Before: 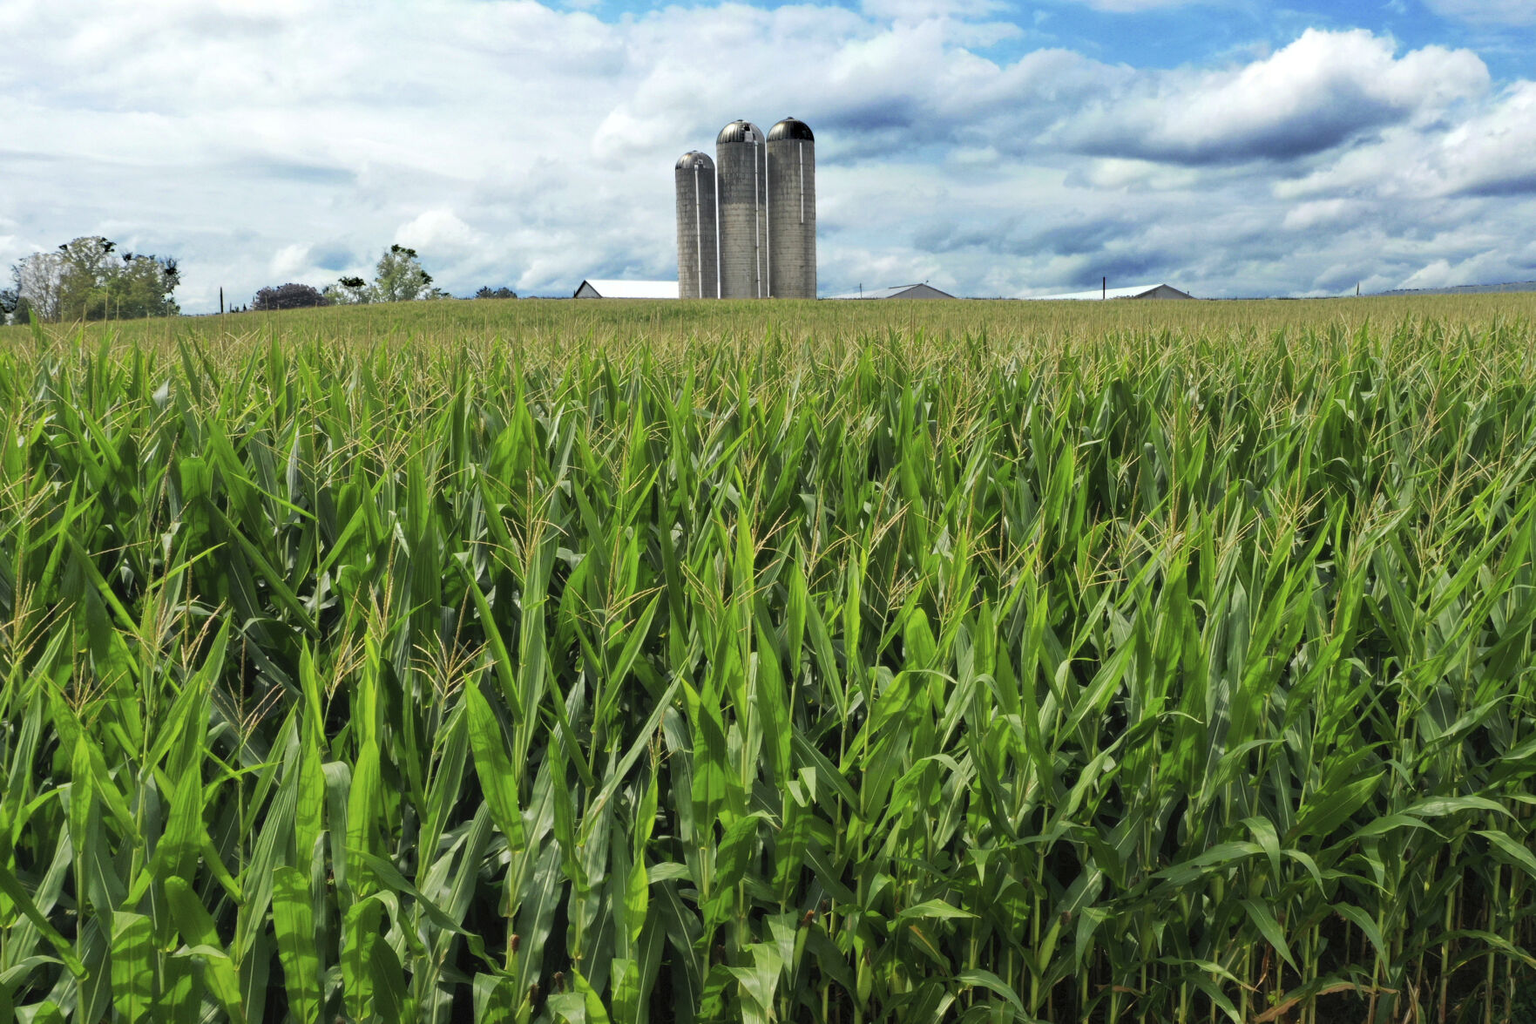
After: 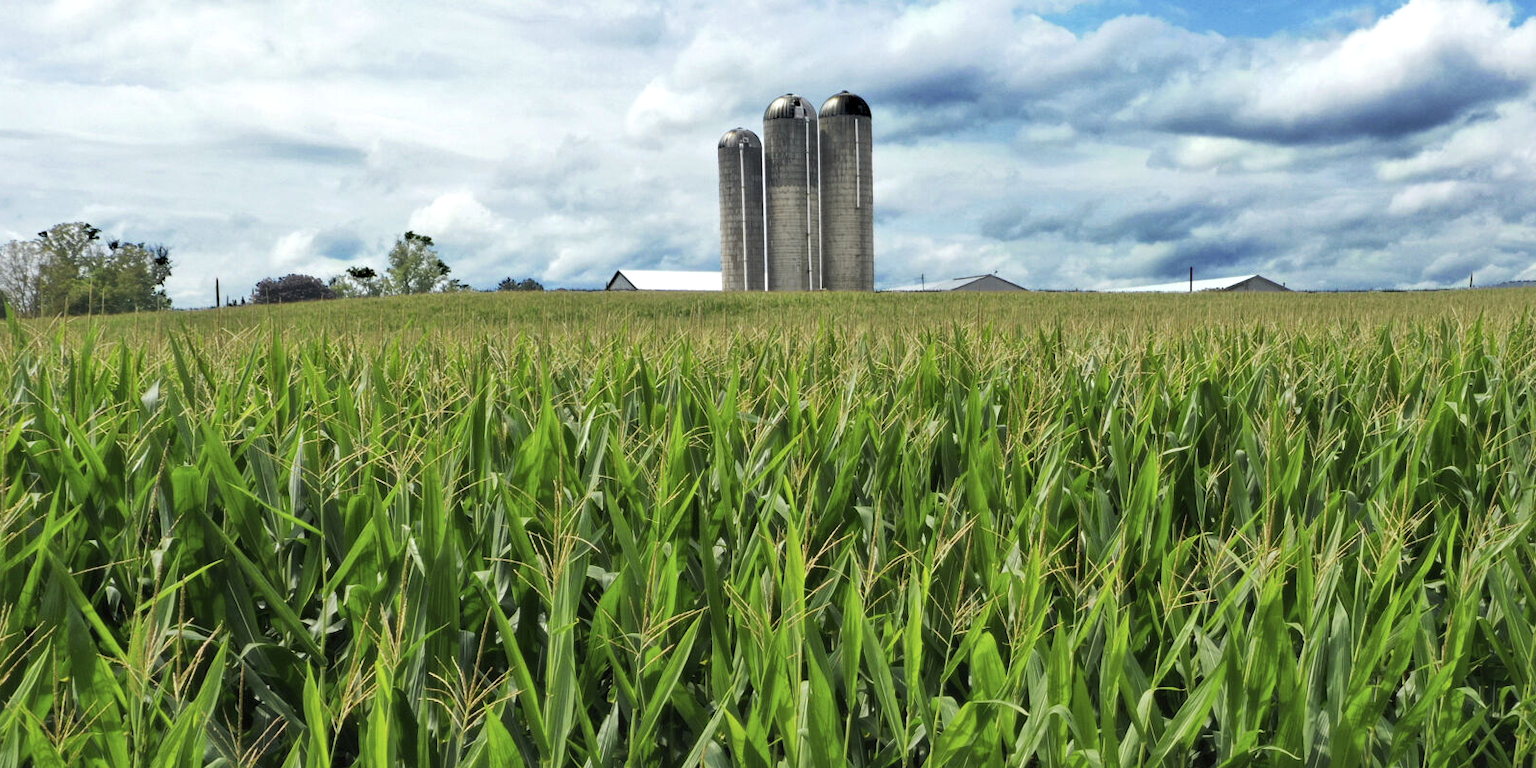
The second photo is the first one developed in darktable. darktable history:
local contrast: mode bilateral grid, contrast 21, coarseness 51, detail 129%, midtone range 0.2
crop: left 1.619%, top 3.453%, right 7.734%, bottom 28.513%
